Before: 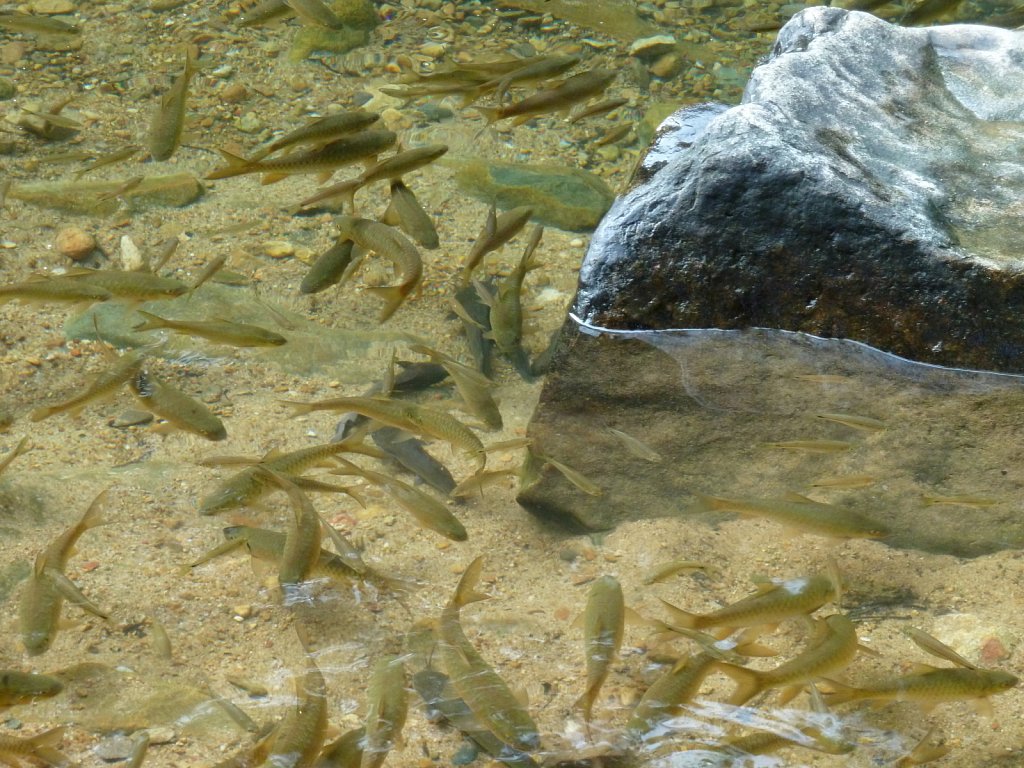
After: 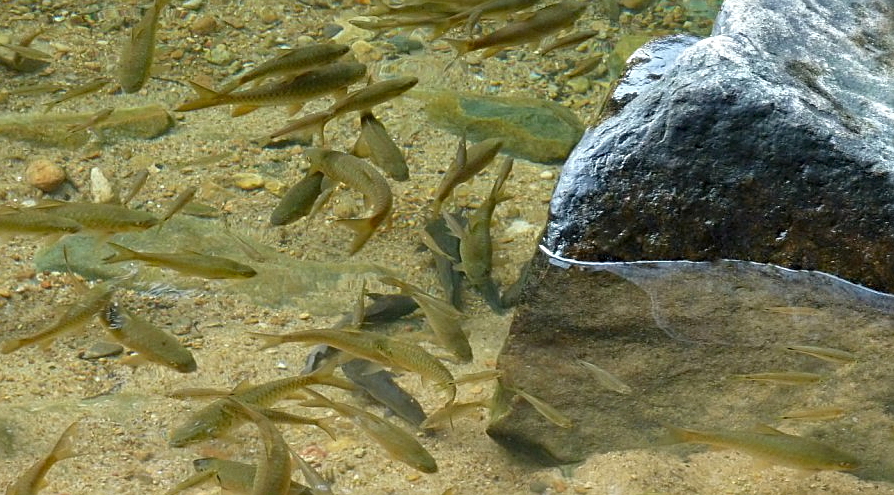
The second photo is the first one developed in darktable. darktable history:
crop: left 3.015%, top 8.969%, right 9.647%, bottom 26.457%
sharpen: on, module defaults
haze removal: compatibility mode true, adaptive false
